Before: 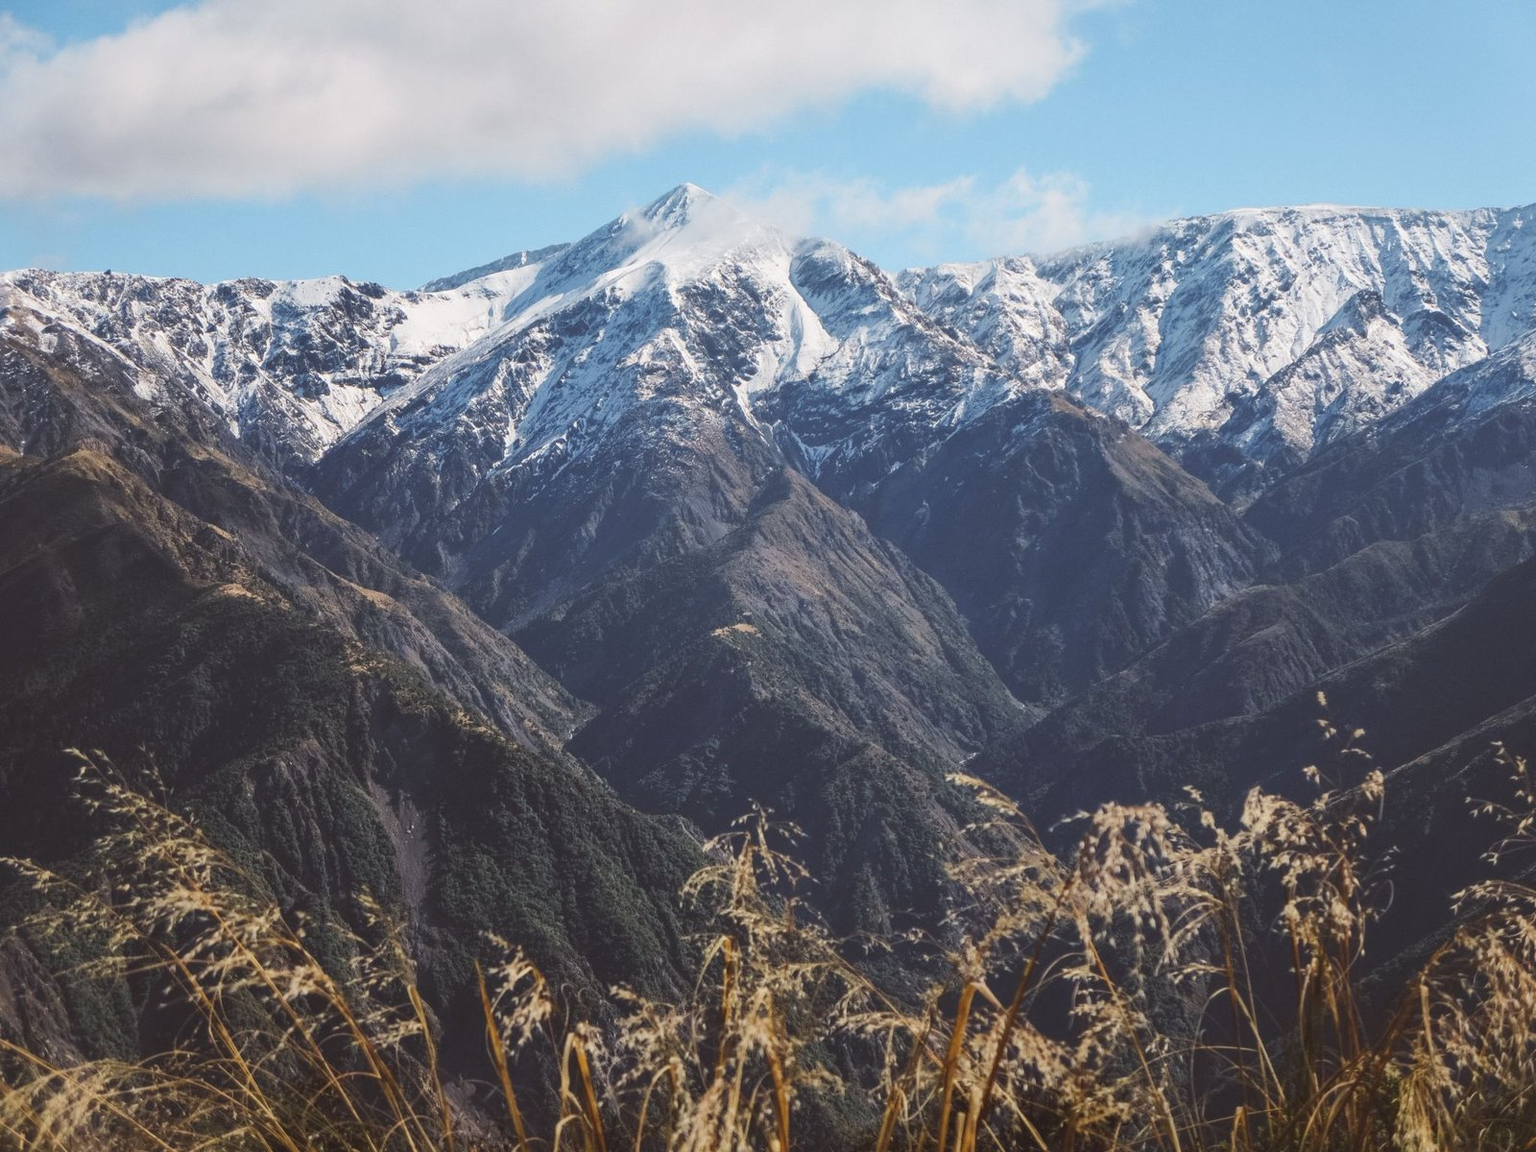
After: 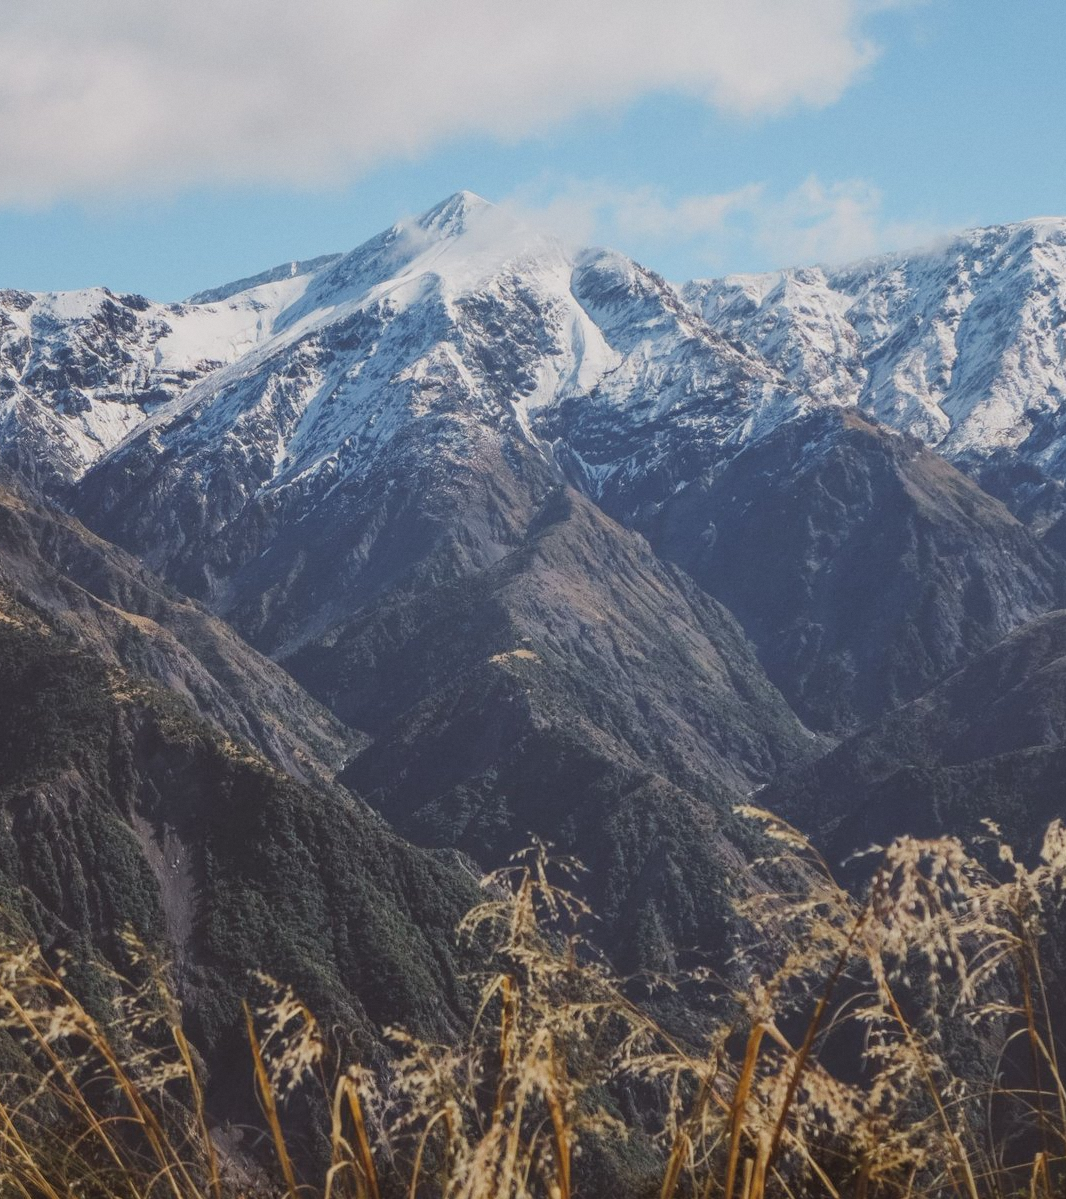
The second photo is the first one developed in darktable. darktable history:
grain: coarseness 14.57 ISO, strength 8.8%
crop and rotate: left 15.754%, right 17.579%
filmic rgb: black relative exposure -15 EV, white relative exposure 3 EV, threshold 6 EV, target black luminance 0%, hardness 9.27, latitude 99%, contrast 0.912, shadows ↔ highlights balance 0.505%, add noise in highlights 0, color science v3 (2019), use custom middle-gray values true, iterations of high-quality reconstruction 0, contrast in highlights soft, enable highlight reconstruction true
